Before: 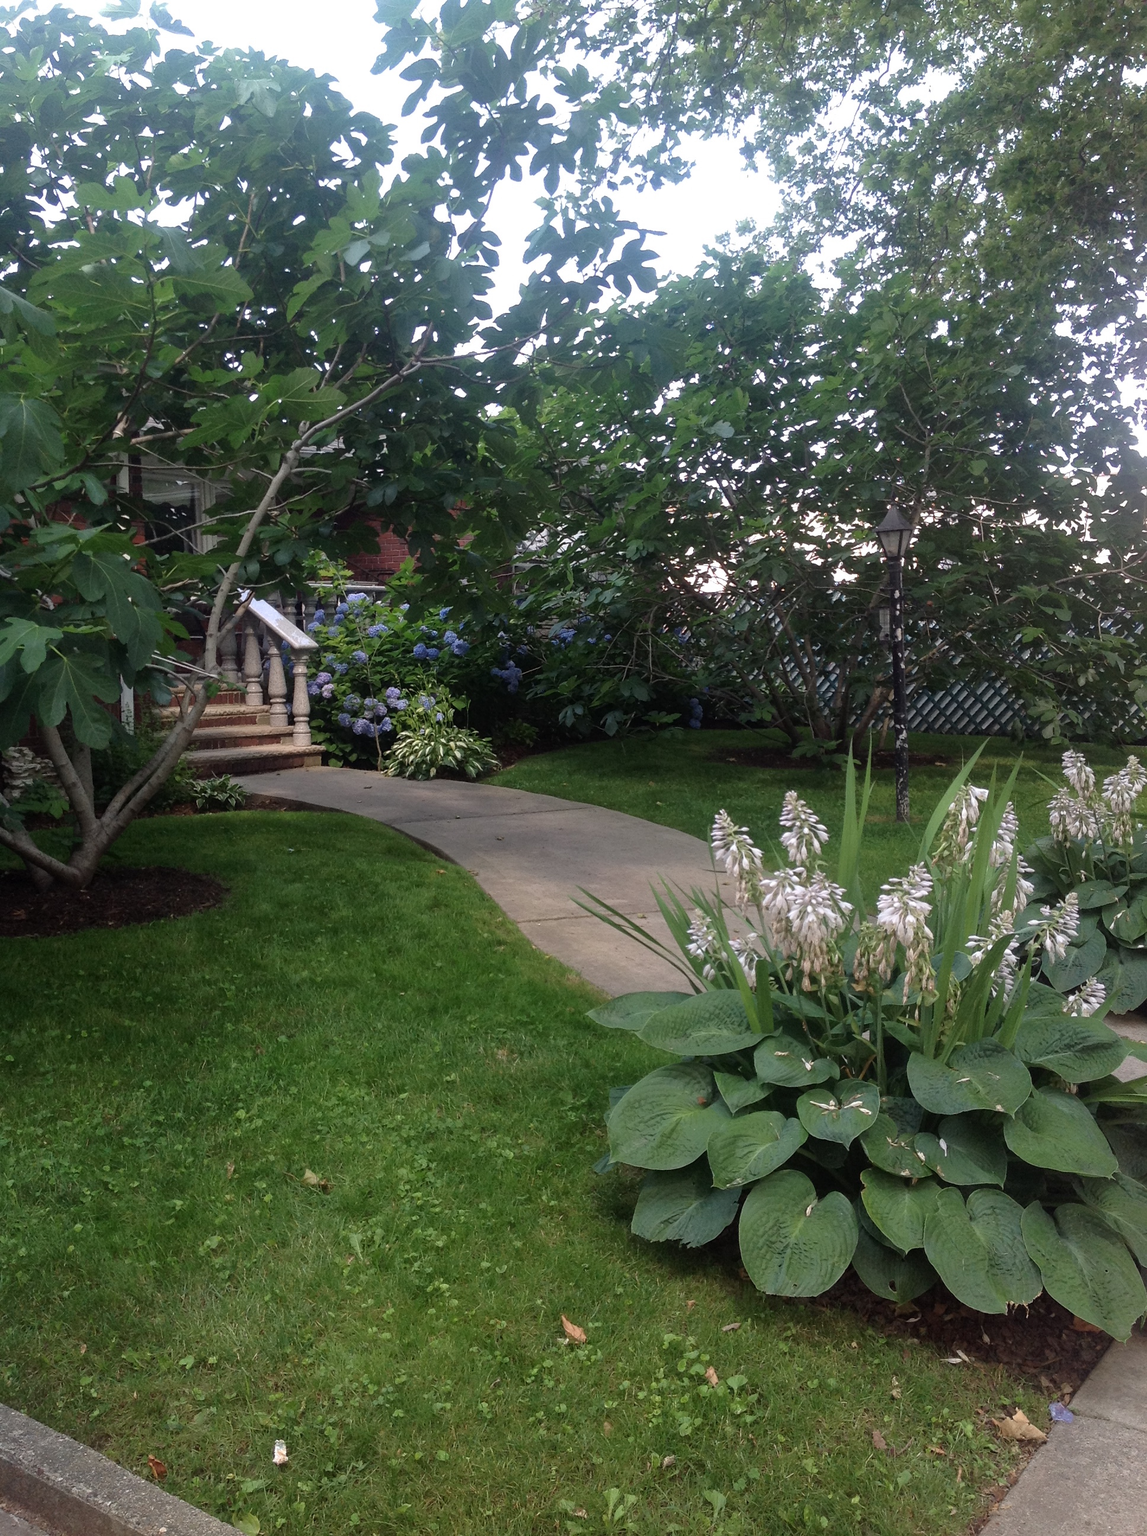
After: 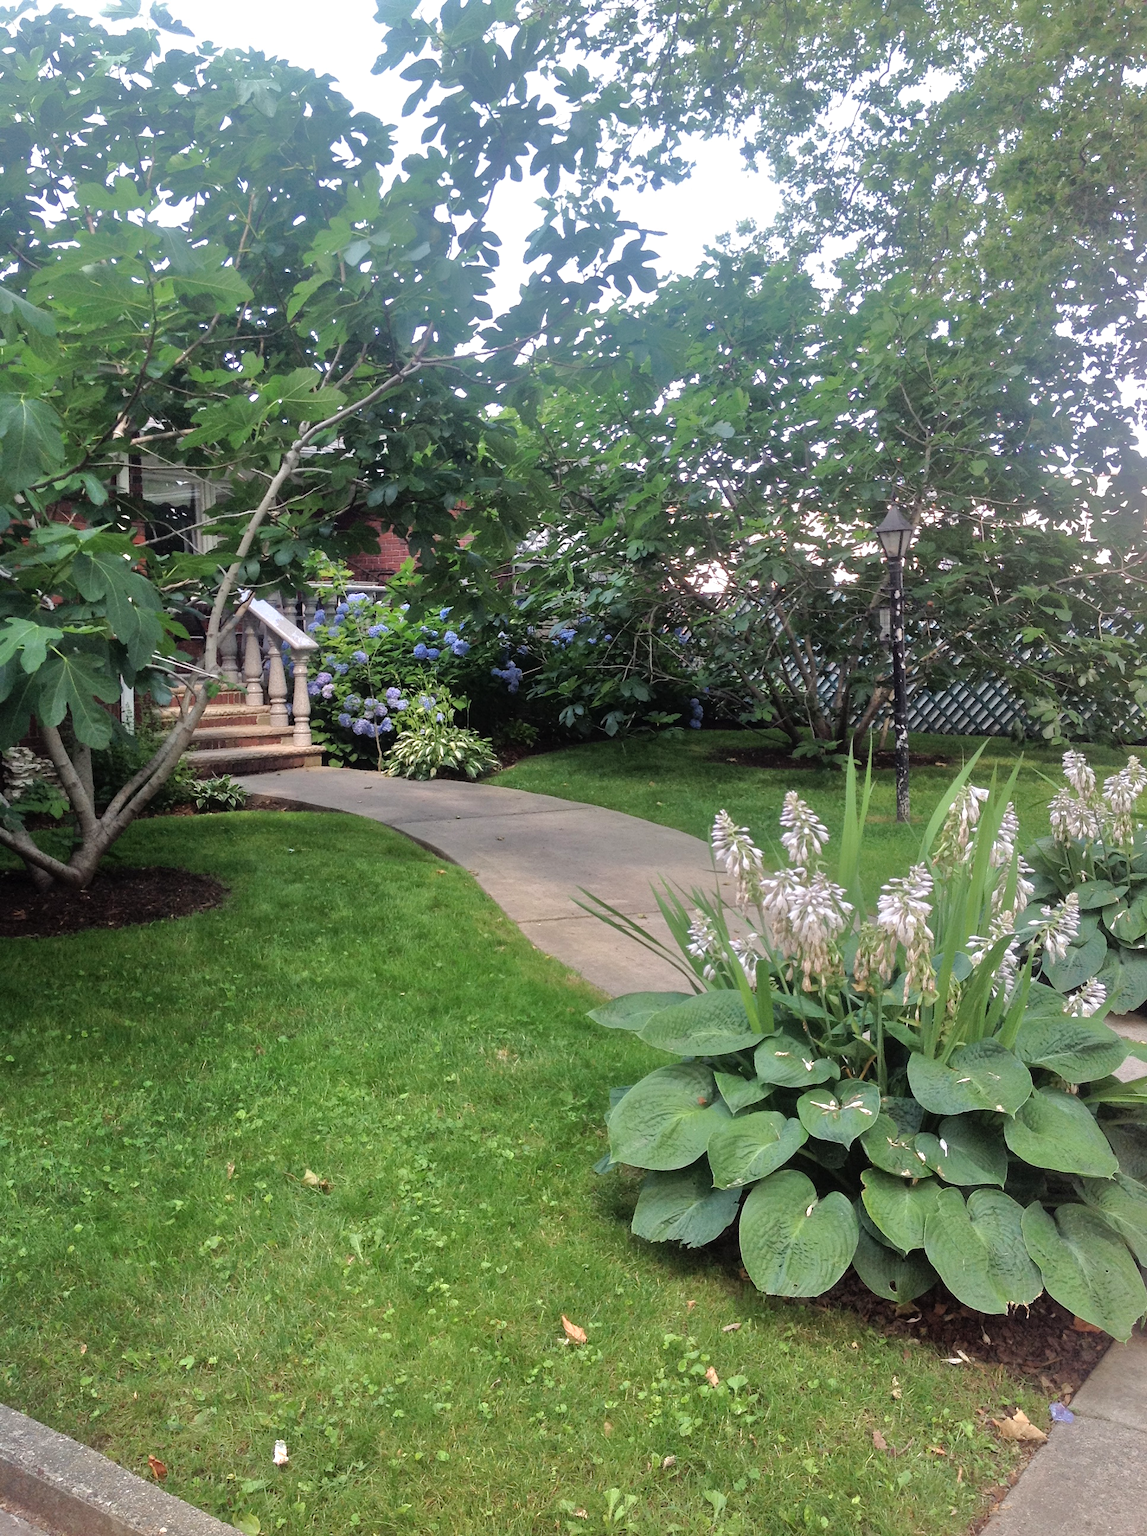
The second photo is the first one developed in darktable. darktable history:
shadows and highlights: shadows 25, highlights -25
tone equalizer: -7 EV 0.15 EV, -6 EV 0.6 EV, -5 EV 1.15 EV, -4 EV 1.33 EV, -3 EV 1.15 EV, -2 EV 0.6 EV, -1 EV 0.15 EV, mask exposure compensation -0.5 EV
